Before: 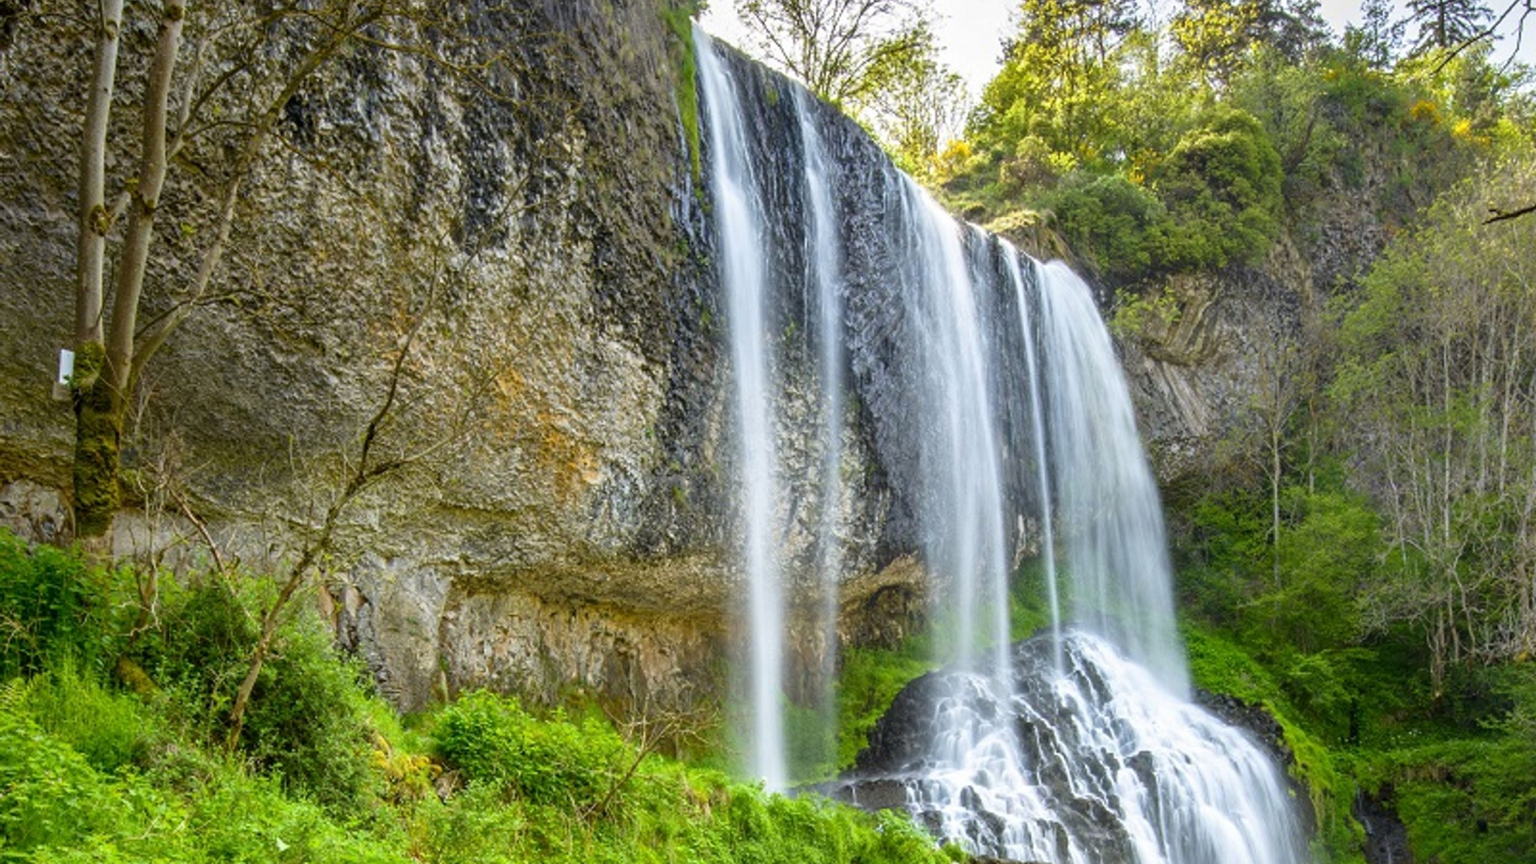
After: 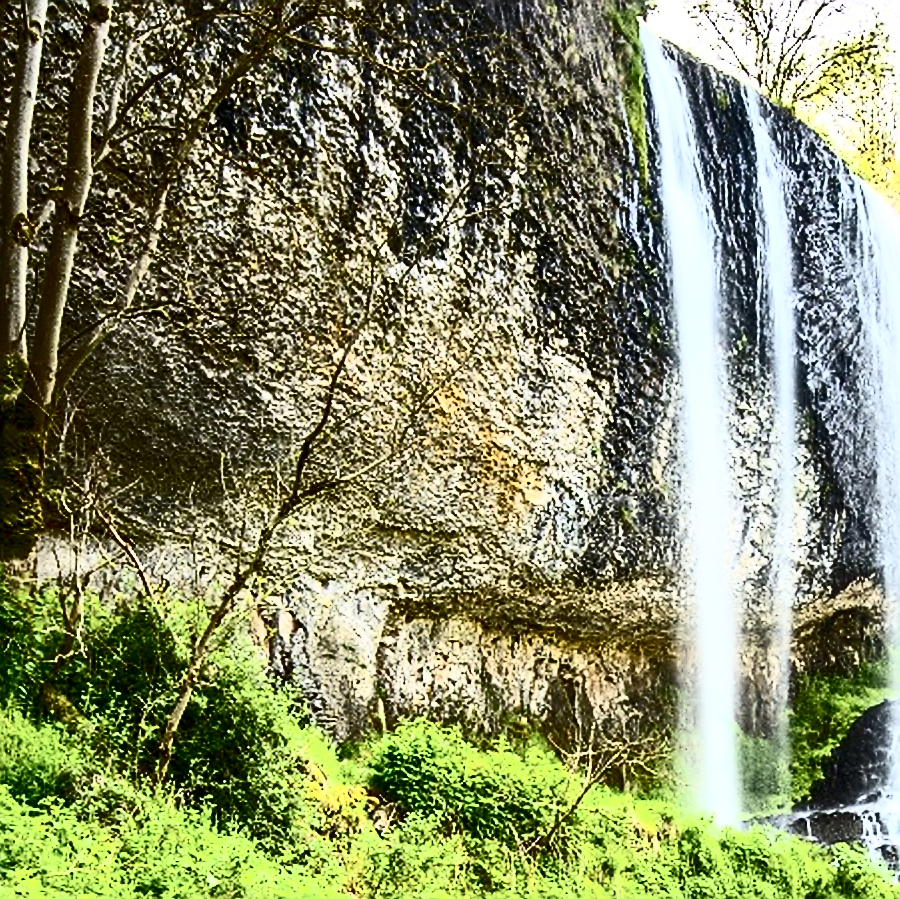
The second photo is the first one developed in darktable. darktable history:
sharpen: radius 1.4, amount 1.25, threshold 0.7
crop: left 5.114%, right 38.589%
contrast brightness saturation: contrast 0.93, brightness 0.2
